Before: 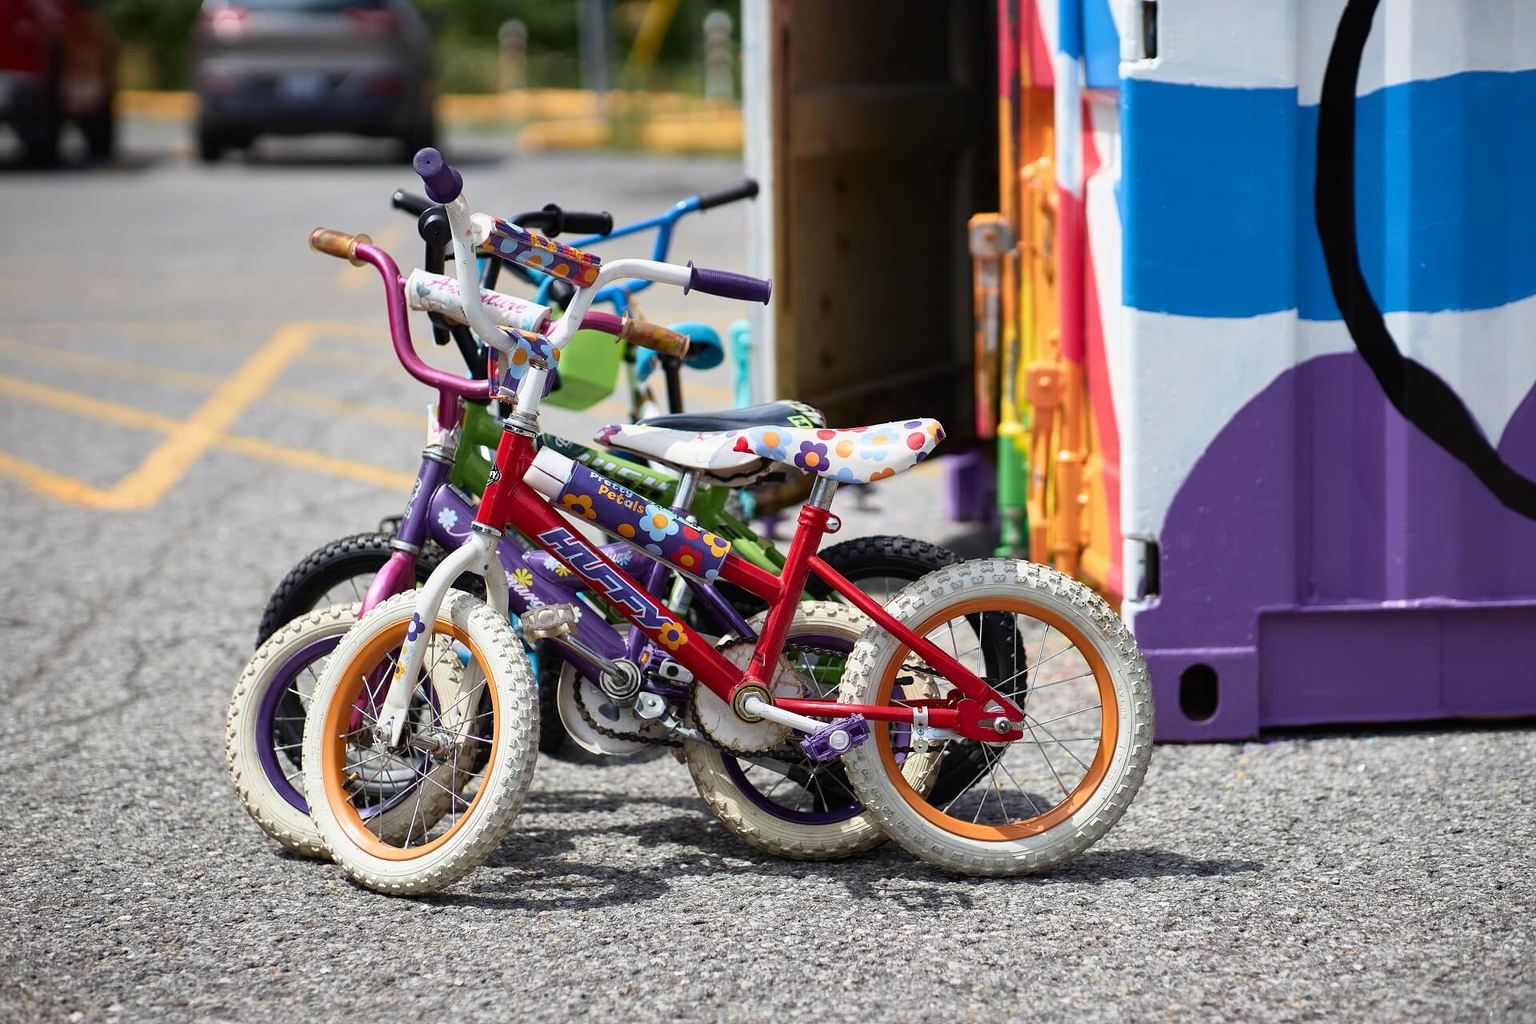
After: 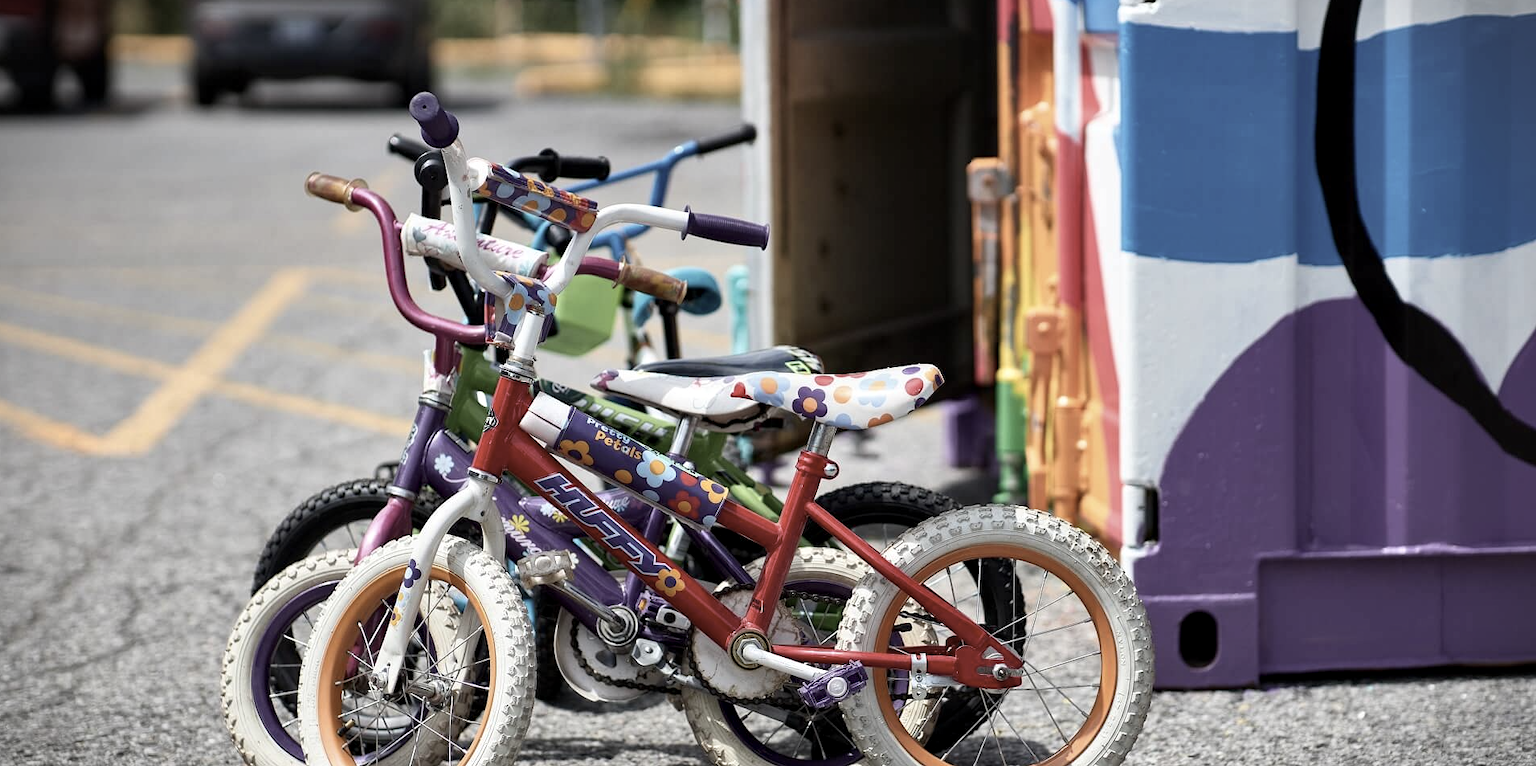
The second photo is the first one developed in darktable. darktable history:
crop: left 0.389%, top 5.546%, bottom 19.922%
color correction: highlights b* 0.049, saturation 0.617
vignetting: fall-off start 99.18%, brightness -0.575, width/height ratio 1.308
contrast equalizer: octaves 7, y [[0.601, 0.6, 0.598, 0.598, 0.6, 0.601], [0.5 ×6], [0.5 ×6], [0 ×6], [0 ×6]], mix 0.205
